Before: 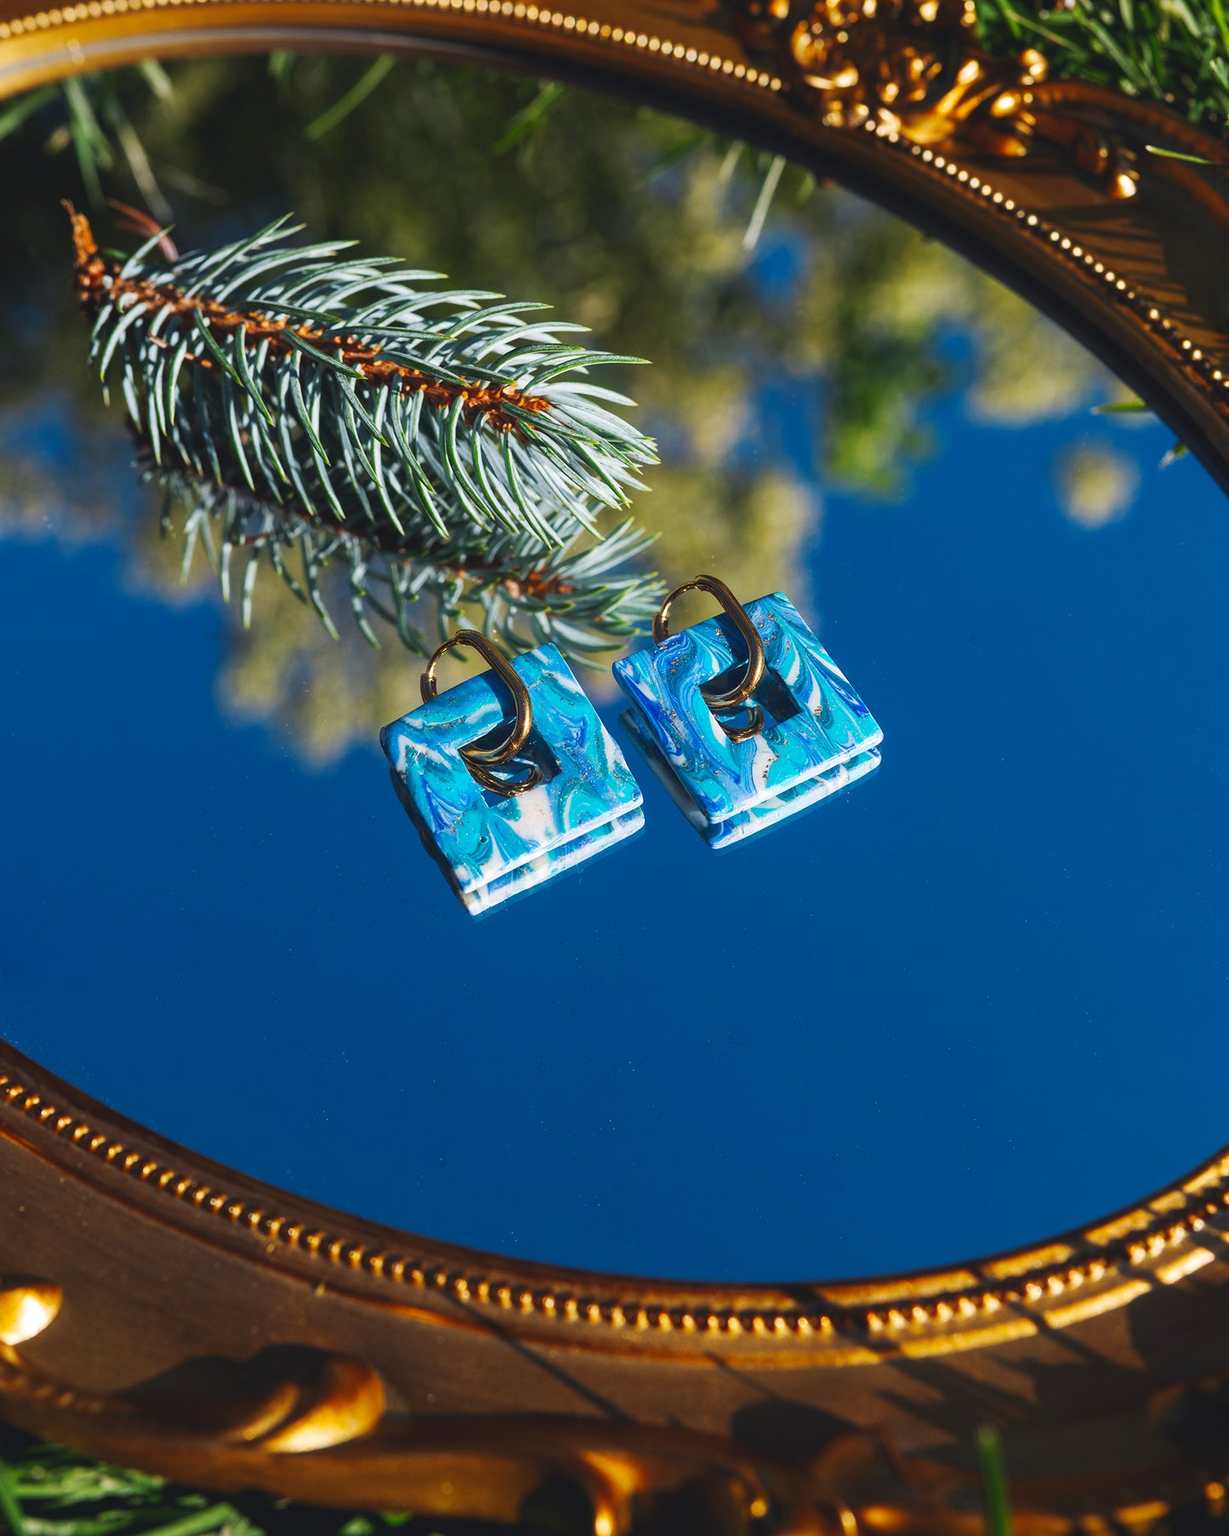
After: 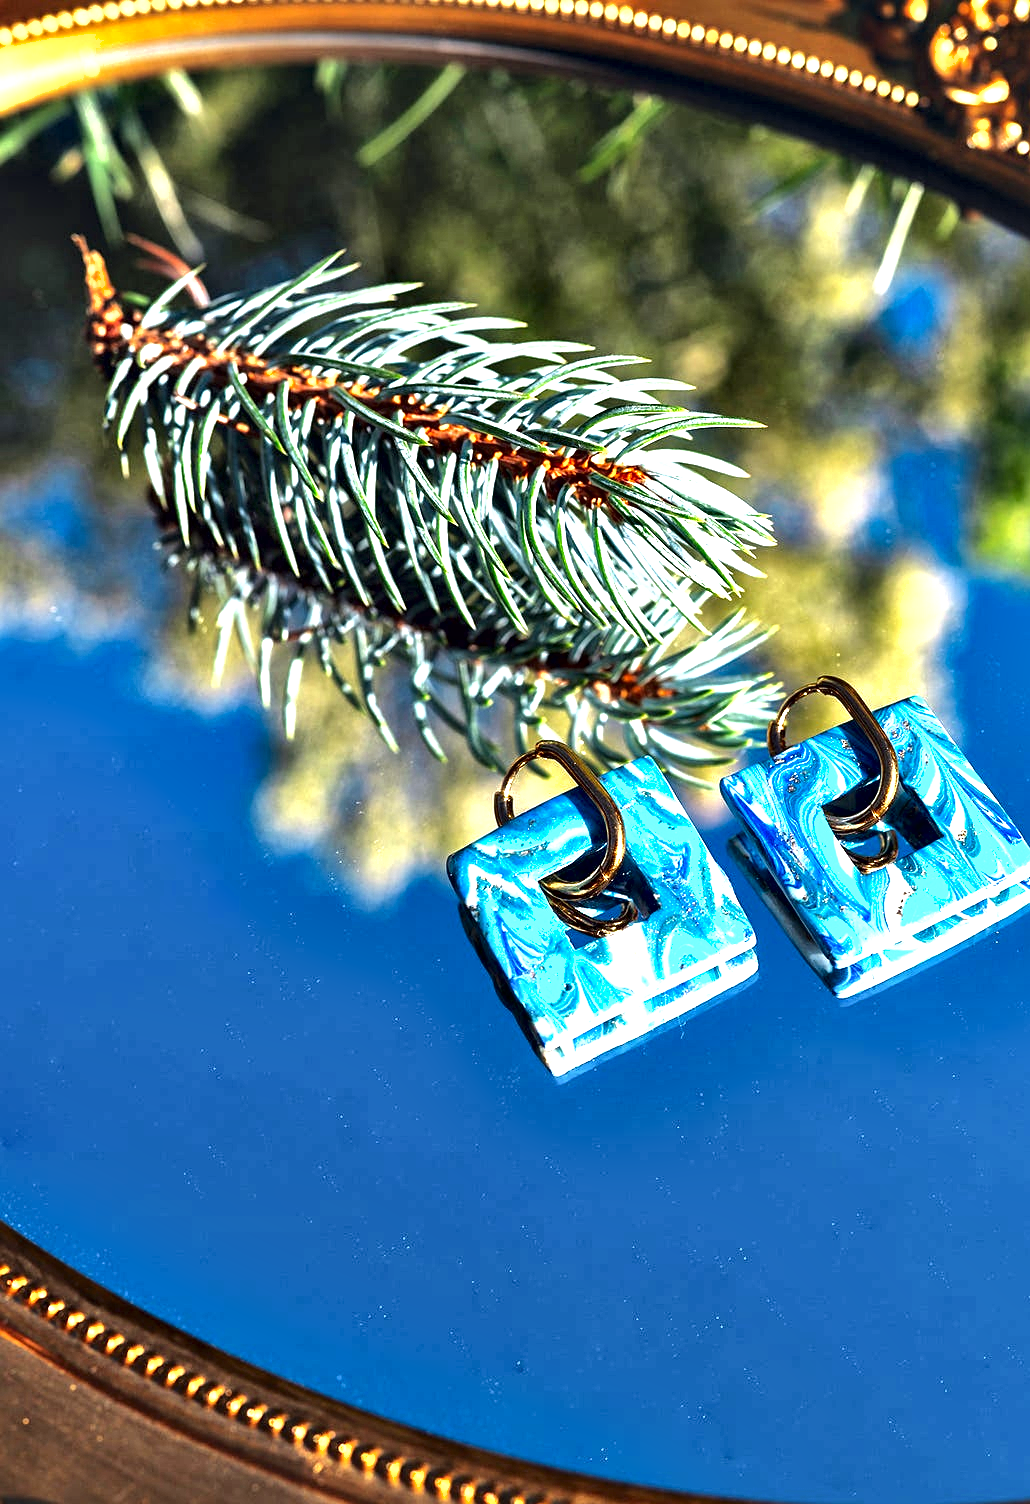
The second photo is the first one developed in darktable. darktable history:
contrast brightness saturation: saturation -0.053
sharpen: amount 0.213
crop: right 28.684%, bottom 16.674%
exposure: exposure 1.209 EV, compensate exposure bias true, compensate highlight preservation false
shadows and highlights: shadows 9.61, white point adjustment 0.844, highlights -39.69, highlights color adjustment 32.26%
contrast equalizer: octaves 7, y [[0.6 ×6], [0.55 ×6], [0 ×6], [0 ×6], [0 ×6]]
local contrast: mode bilateral grid, contrast 20, coarseness 50, detail 161%, midtone range 0.2
